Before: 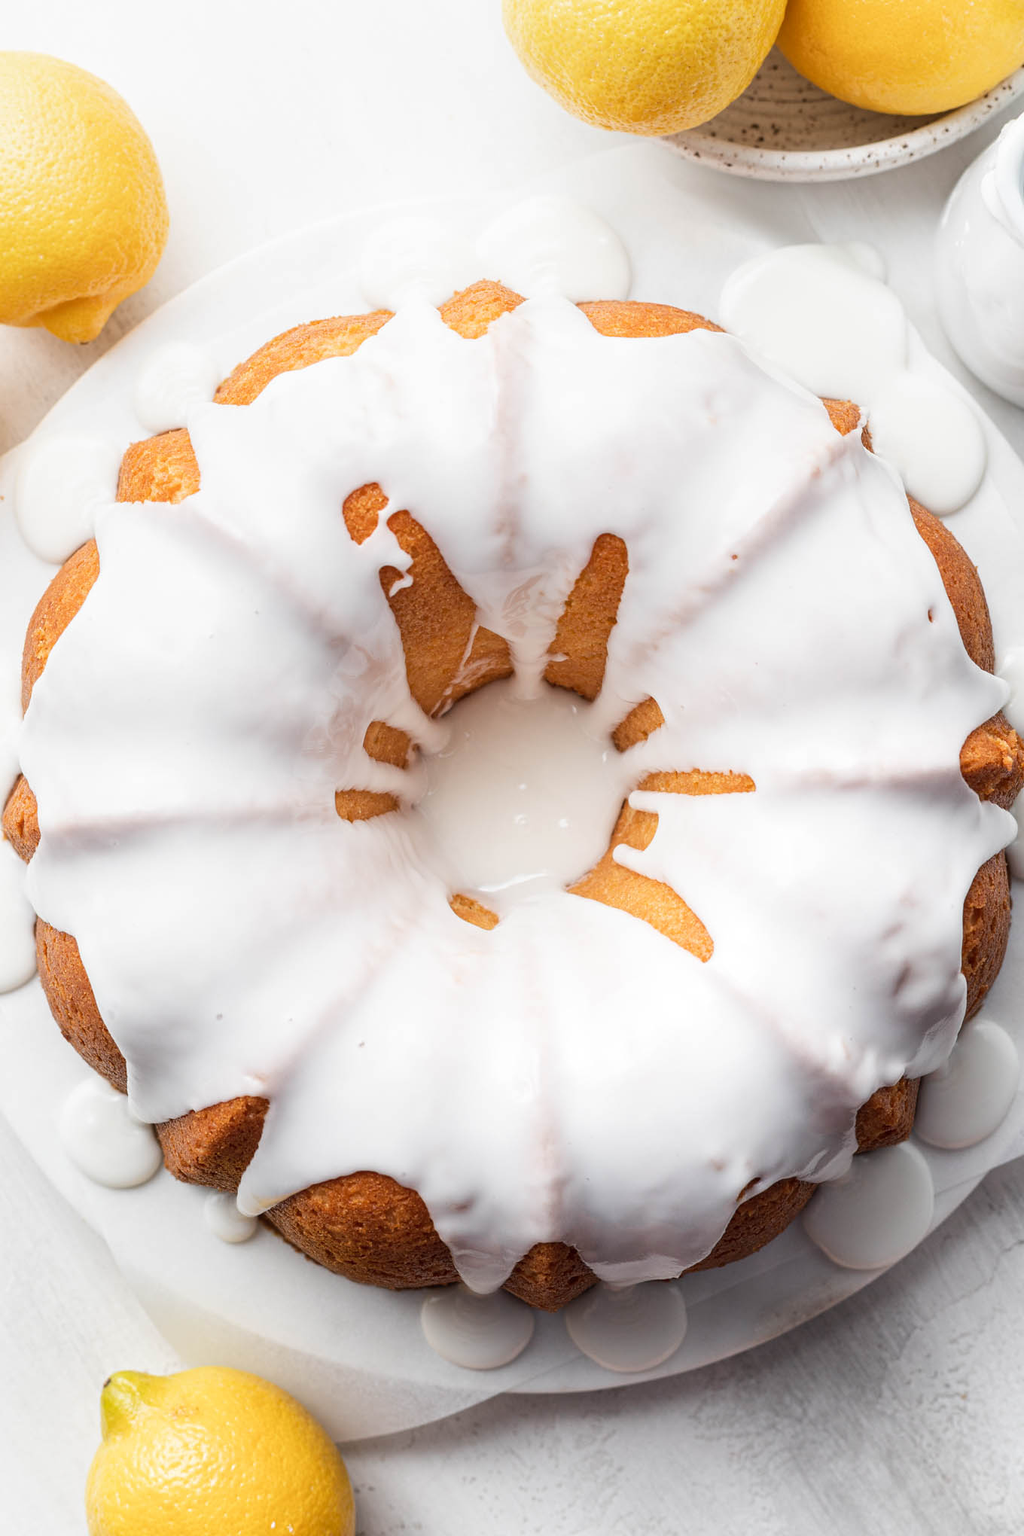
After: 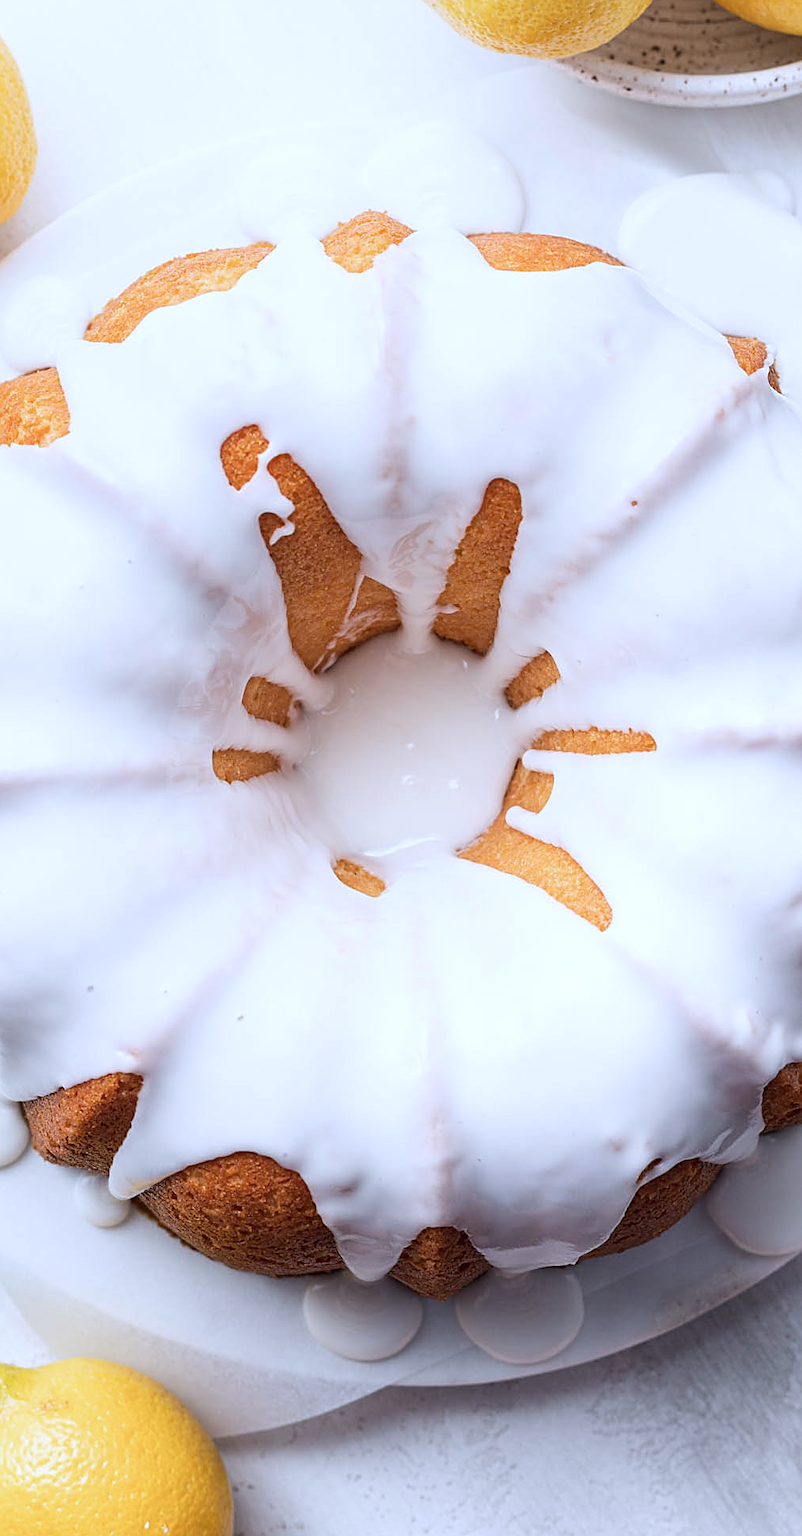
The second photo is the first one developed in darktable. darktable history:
crop and rotate: left 13.15%, top 5.251%, right 12.609%
color calibration: illuminant as shot in camera, x 0.37, y 0.382, temperature 4313.32 K
sharpen: on, module defaults
